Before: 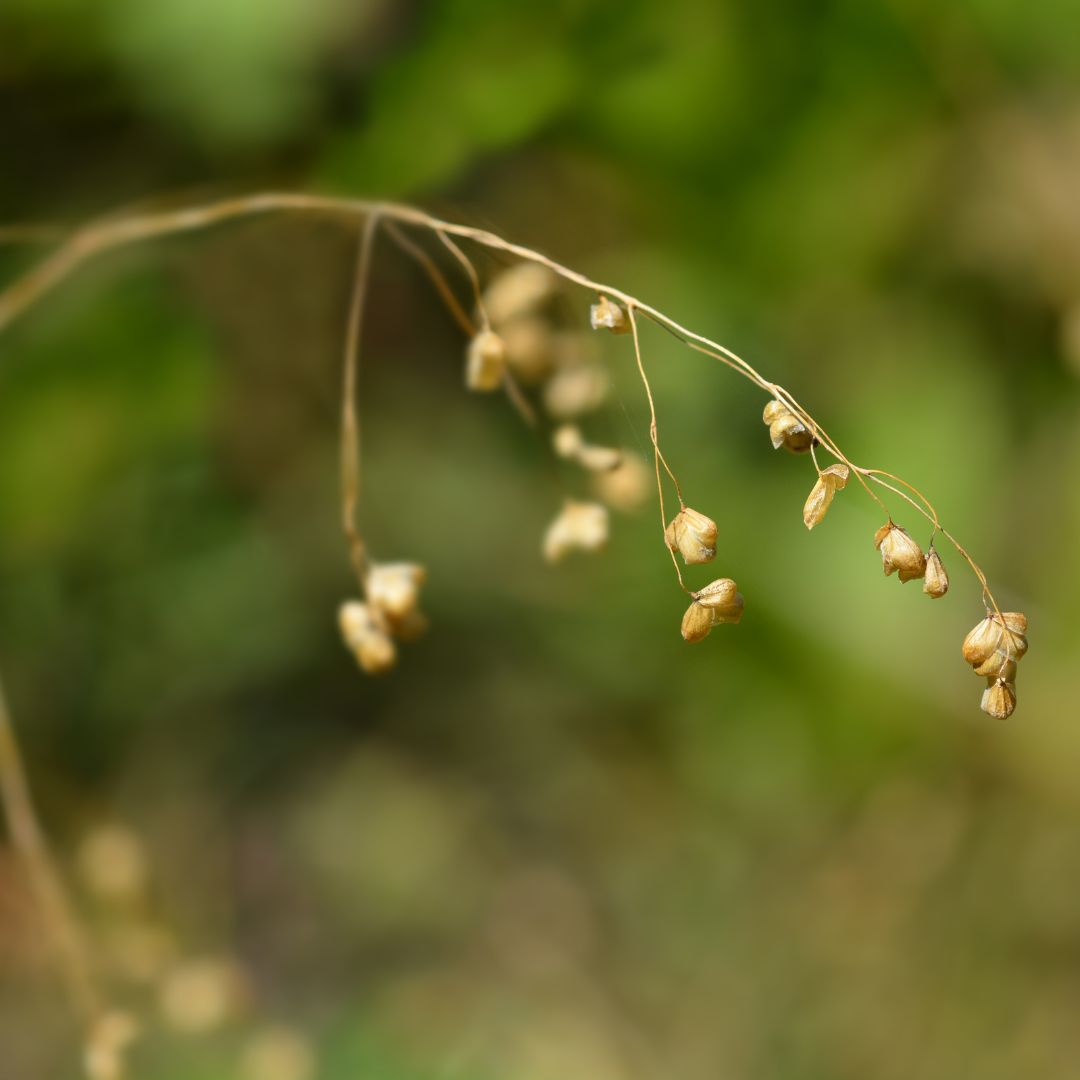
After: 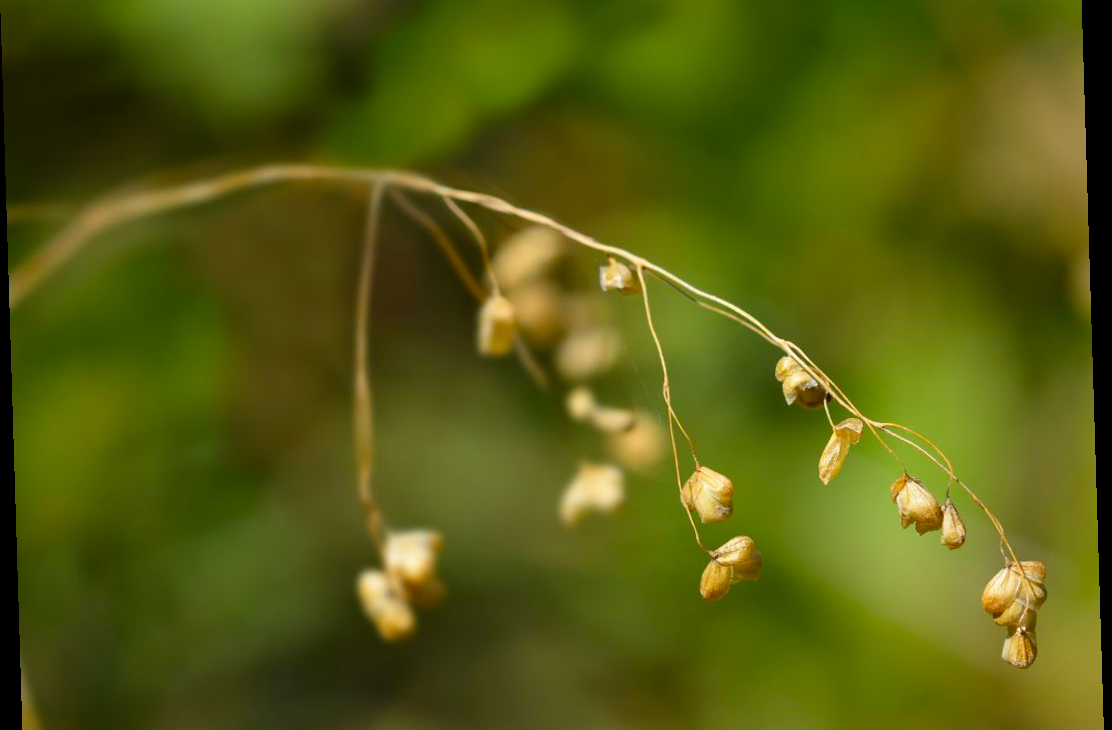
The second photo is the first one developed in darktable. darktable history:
rotate and perspective: rotation -1.75°, automatic cropping off
color balance: output saturation 110%
crop and rotate: top 4.848%, bottom 29.503%
